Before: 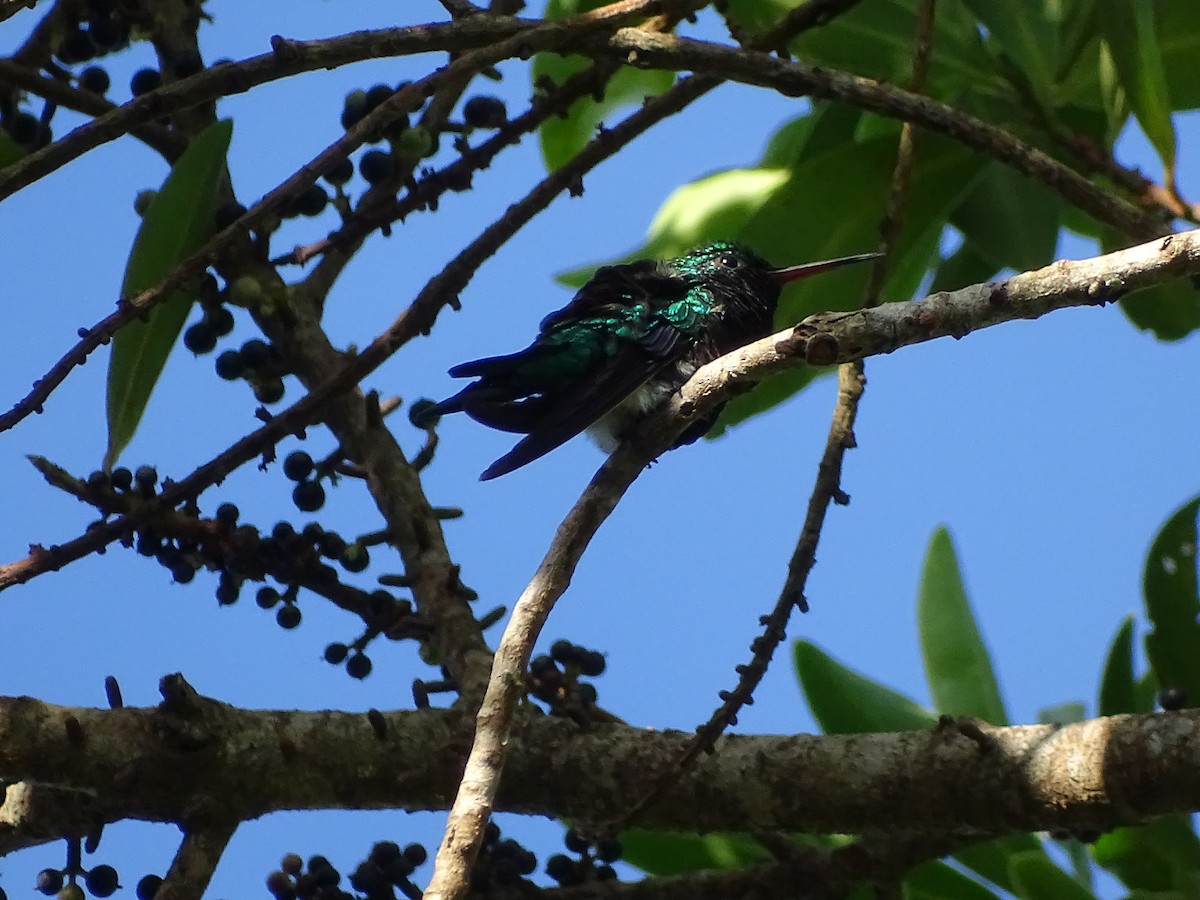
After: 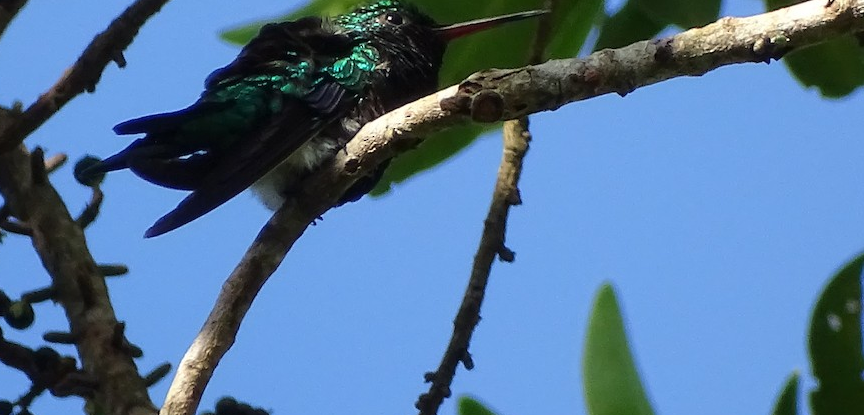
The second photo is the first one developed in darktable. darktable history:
crop and rotate: left 27.998%, top 27.025%, bottom 26.776%
